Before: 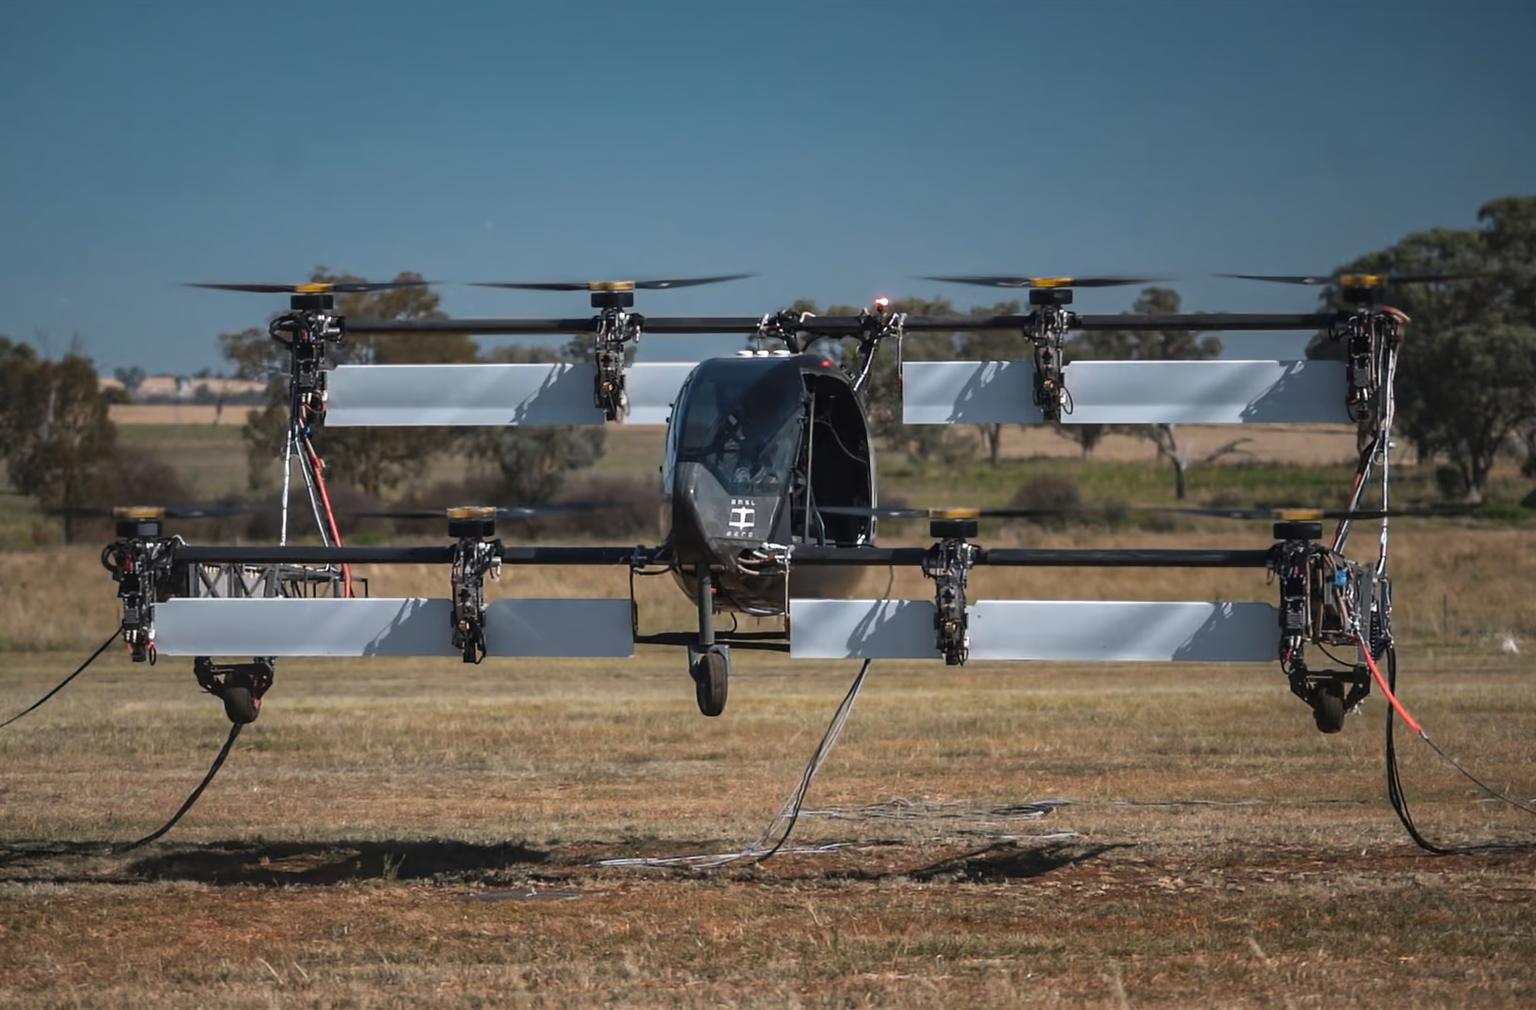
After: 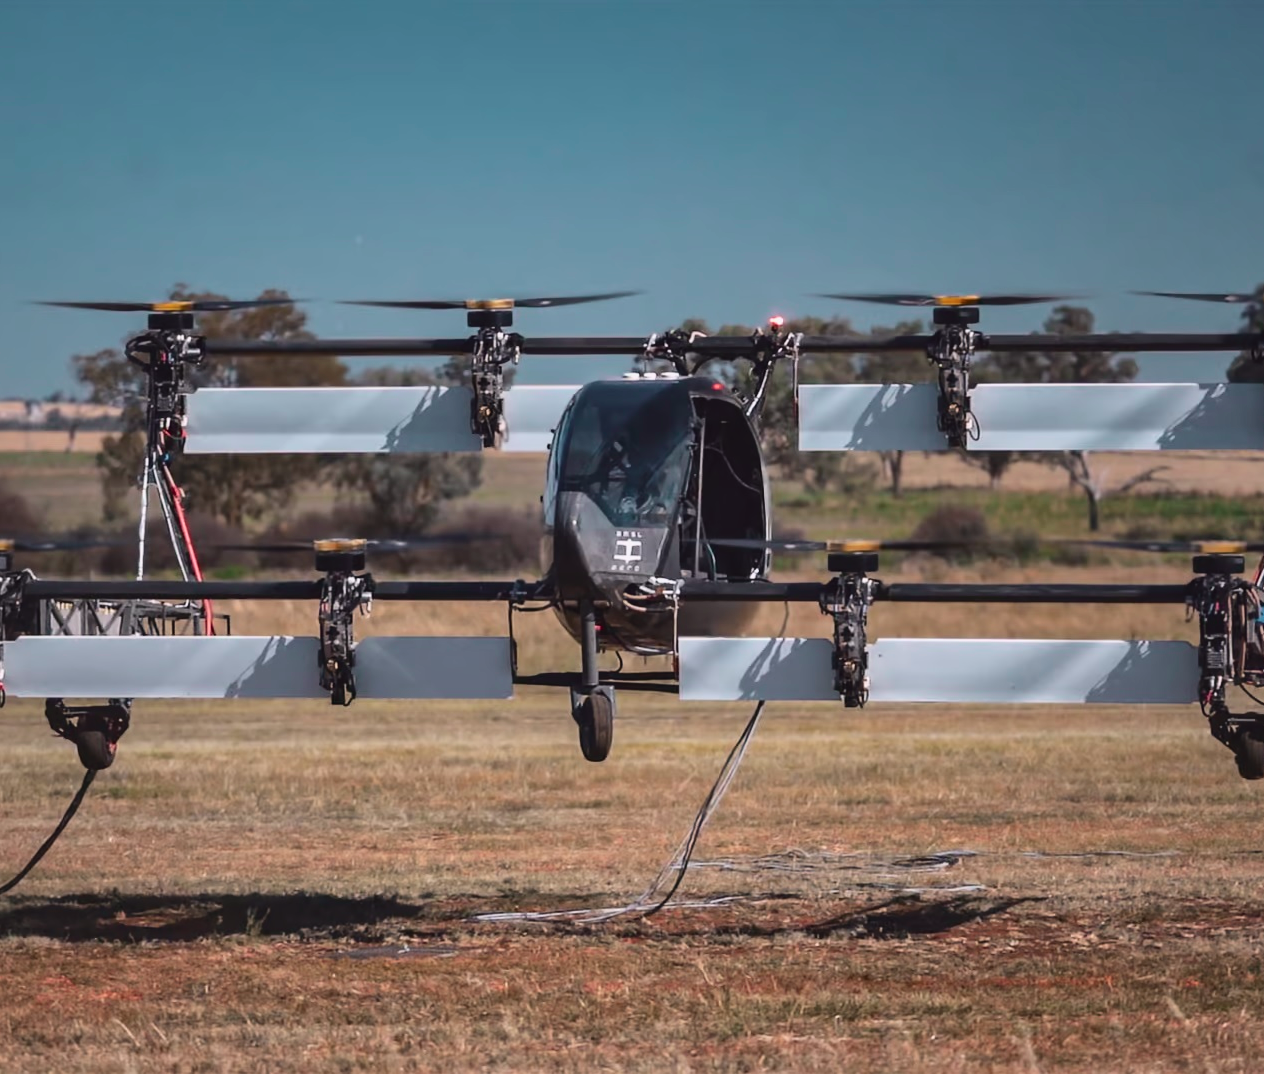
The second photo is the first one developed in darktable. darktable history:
tone curve: curves: ch0 [(0, 0.025) (0.15, 0.143) (0.452, 0.486) (0.751, 0.788) (1, 0.961)]; ch1 [(0, 0) (0.43, 0.408) (0.476, 0.469) (0.497, 0.507) (0.546, 0.571) (0.566, 0.607) (0.62, 0.657) (1, 1)]; ch2 [(0, 0) (0.386, 0.397) (0.505, 0.498) (0.547, 0.546) (0.579, 0.58) (1, 1)], color space Lab, independent channels, preserve colors none
shadows and highlights: shadows 60, highlights -60.23, soften with gaussian
crop: left 9.88%, right 12.664%
